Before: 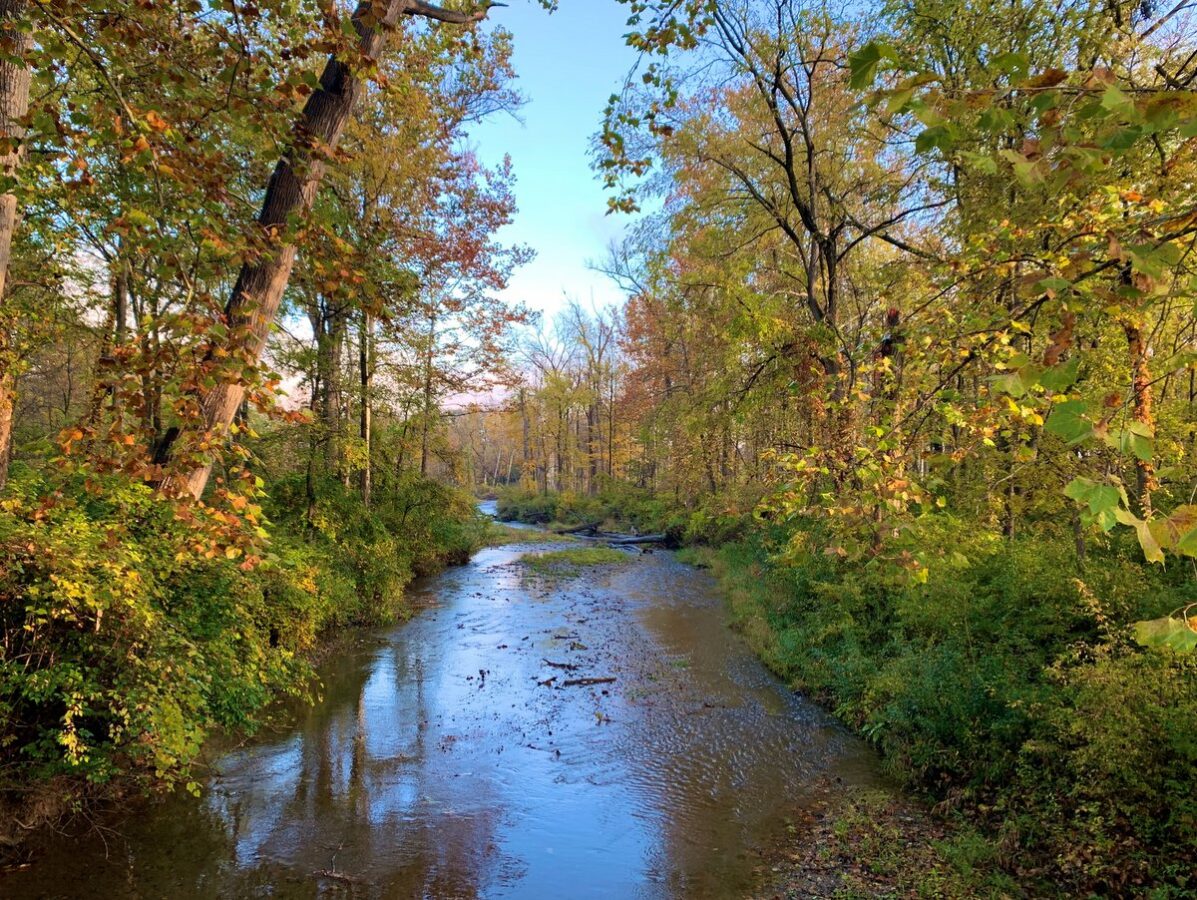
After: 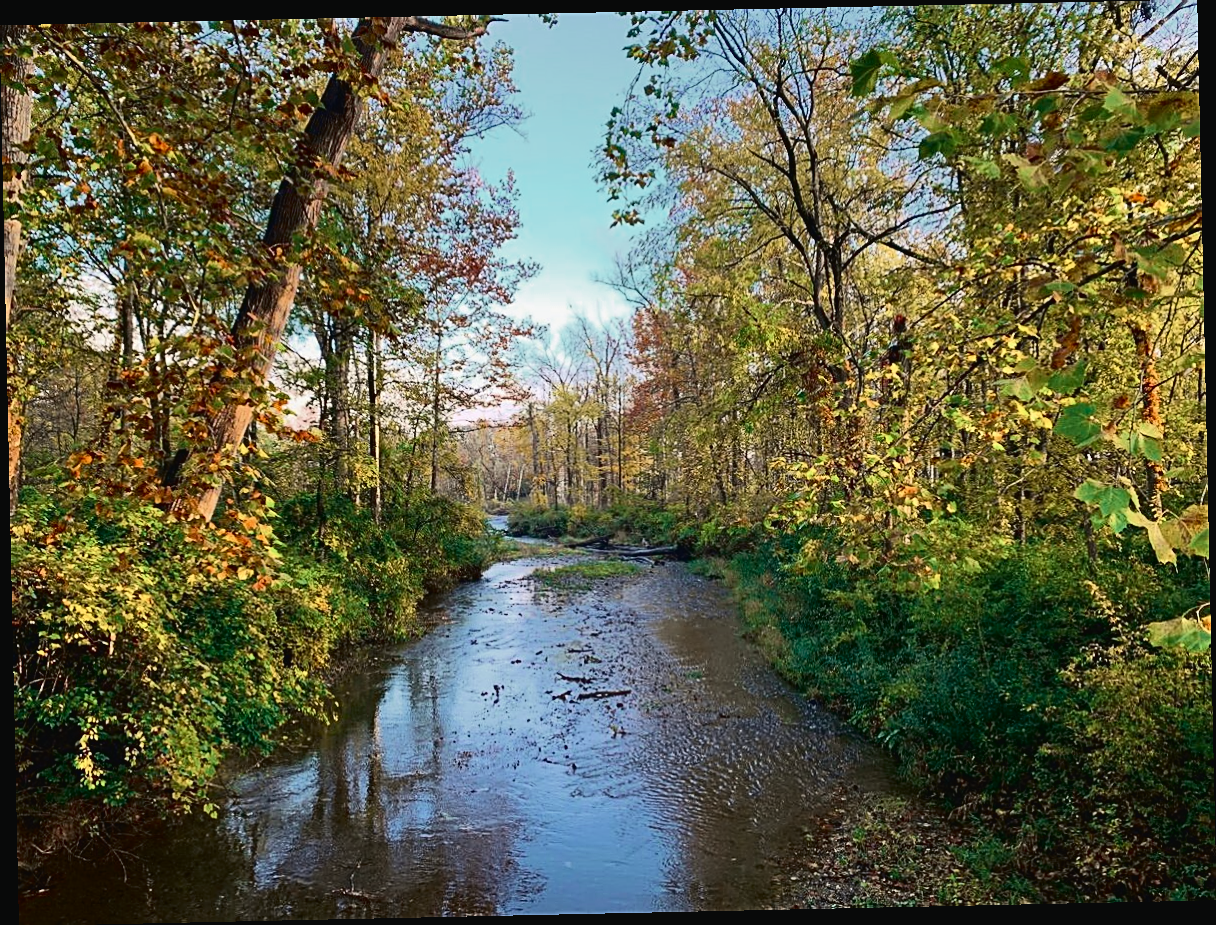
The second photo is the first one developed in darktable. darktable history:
rotate and perspective: rotation -1.24°, automatic cropping off
tone curve: curves: ch0 [(0, 0.023) (0.132, 0.075) (0.251, 0.186) (0.463, 0.461) (0.662, 0.757) (0.854, 0.909) (1, 0.973)]; ch1 [(0, 0) (0.447, 0.411) (0.483, 0.469) (0.498, 0.496) (0.518, 0.514) (0.561, 0.579) (0.604, 0.645) (0.669, 0.73) (0.819, 0.93) (1, 1)]; ch2 [(0, 0) (0.307, 0.315) (0.425, 0.438) (0.483, 0.477) (0.503, 0.503) (0.526, 0.534) (0.567, 0.569) (0.617, 0.674) (0.703, 0.797) (0.985, 0.966)], color space Lab, independent channels
contrast brightness saturation: saturation -0.1
color zones: curves: ch0 [(0, 0.5) (0.125, 0.4) (0.25, 0.5) (0.375, 0.4) (0.5, 0.4) (0.625, 0.35) (0.75, 0.35) (0.875, 0.5)]; ch1 [(0, 0.35) (0.125, 0.45) (0.25, 0.35) (0.375, 0.35) (0.5, 0.35) (0.625, 0.35) (0.75, 0.45) (0.875, 0.35)]; ch2 [(0, 0.6) (0.125, 0.5) (0.25, 0.5) (0.375, 0.6) (0.5, 0.6) (0.625, 0.5) (0.75, 0.5) (0.875, 0.5)]
sharpen: amount 0.6
